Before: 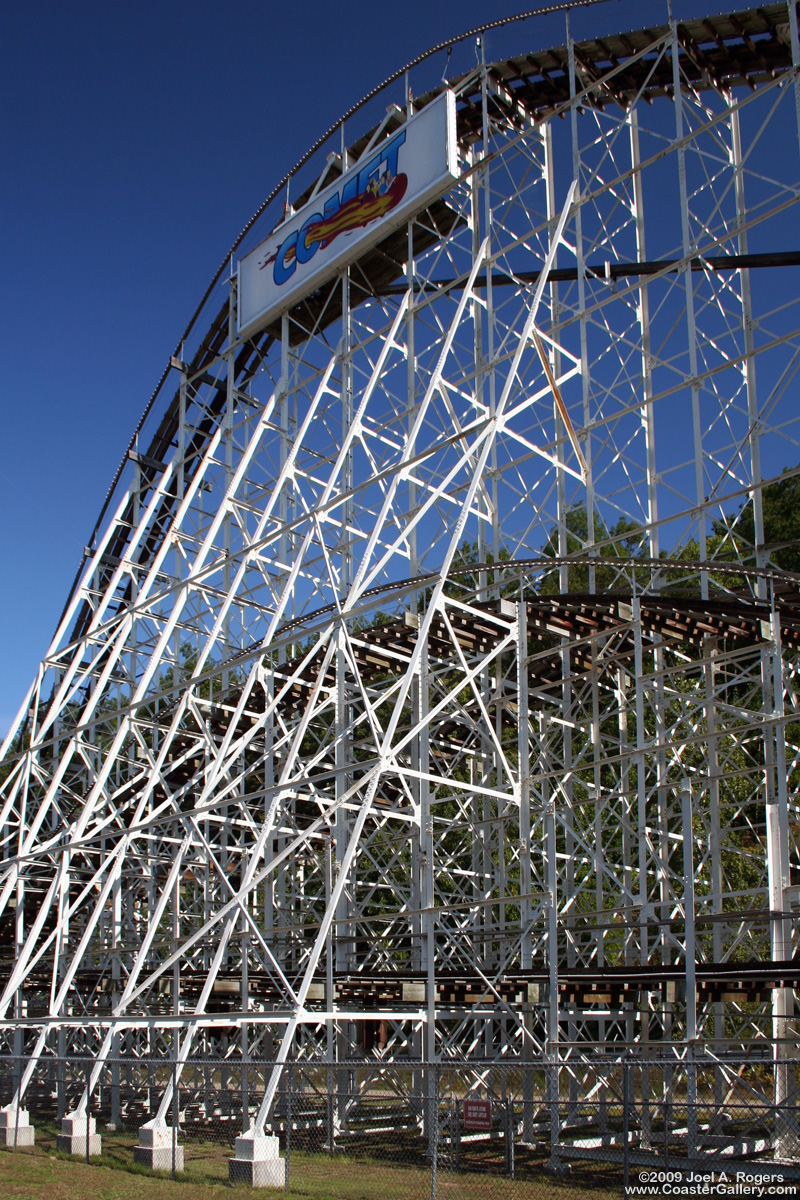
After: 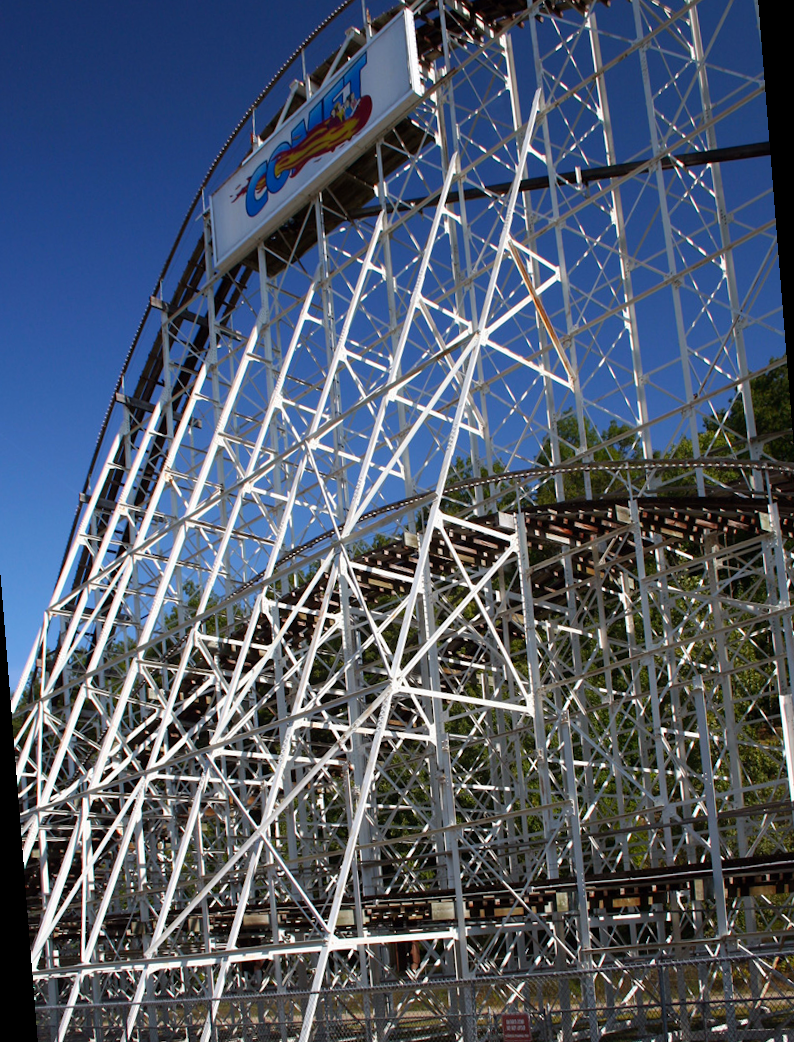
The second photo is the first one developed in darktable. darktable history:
rotate and perspective: rotation -4.57°, crop left 0.054, crop right 0.944, crop top 0.087, crop bottom 0.914
color balance rgb: perceptual saturation grading › global saturation 10%, global vibrance 10%
